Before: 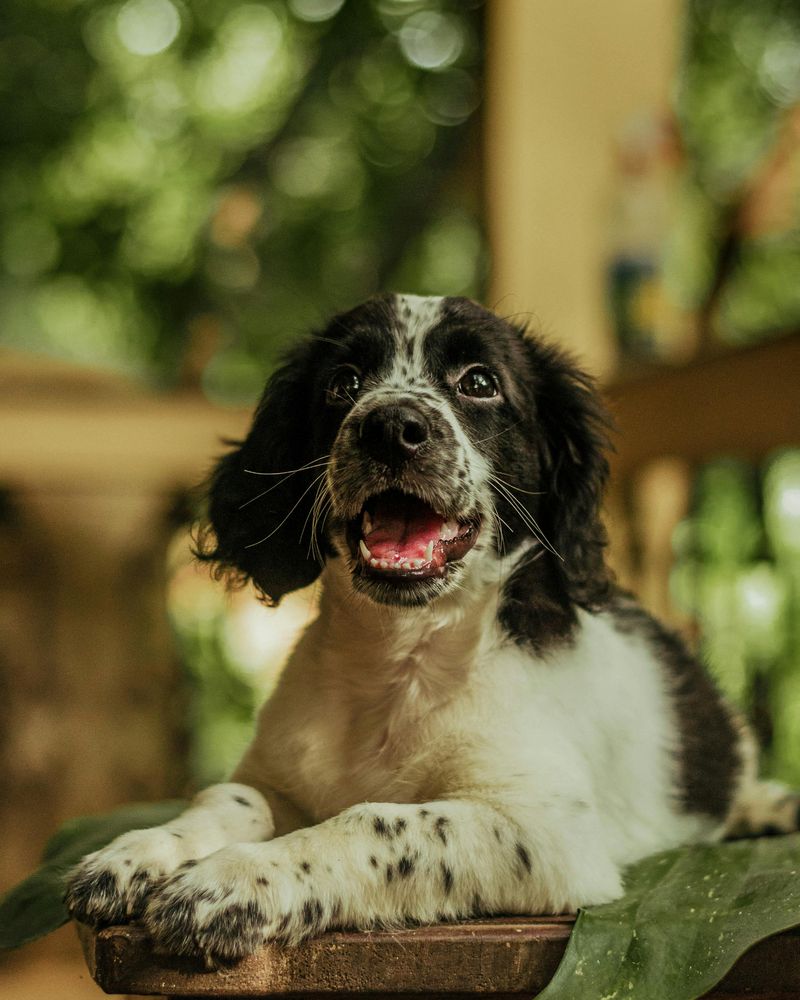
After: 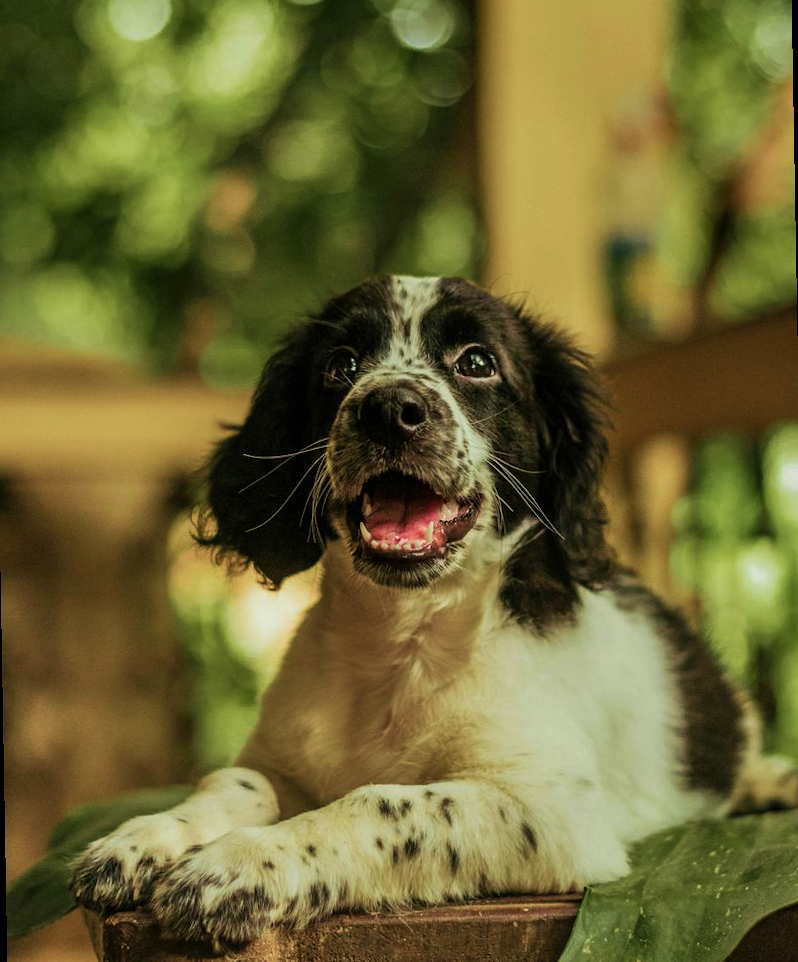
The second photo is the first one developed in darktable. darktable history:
shadows and highlights: shadows 32.83, highlights -47.7, soften with gaussian
rotate and perspective: rotation -1°, crop left 0.011, crop right 0.989, crop top 0.025, crop bottom 0.975
velvia: strength 45%
